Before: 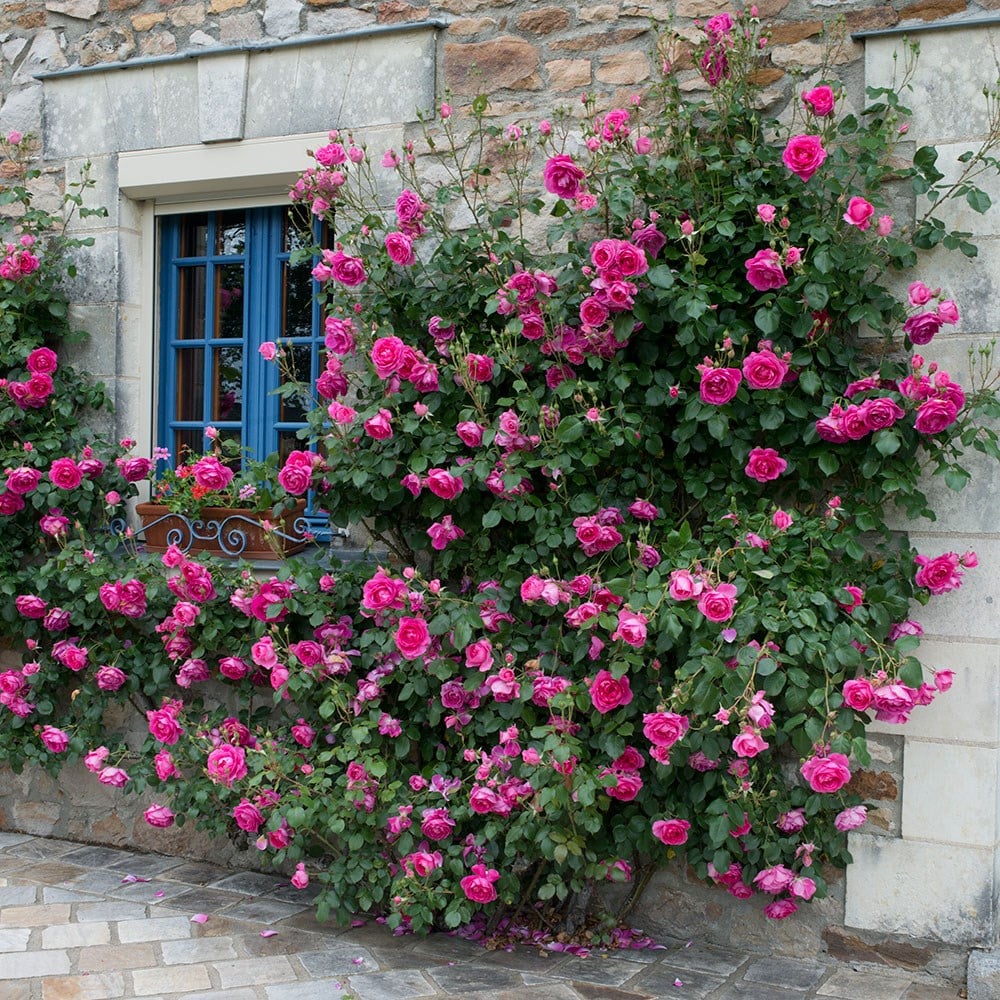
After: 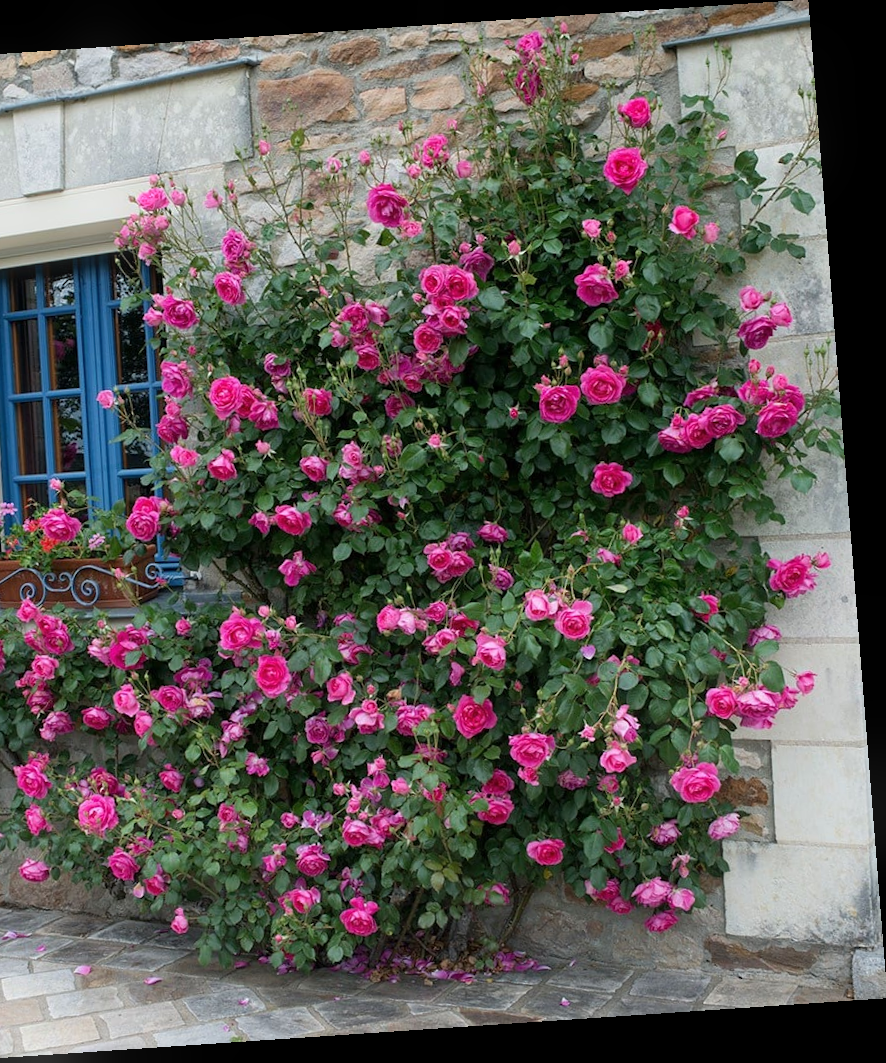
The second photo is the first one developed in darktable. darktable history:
crop: left 17.582%, bottom 0.031%
shadows and highlights: radius 125.46, shadows 21.19, highlights -21.19, low approximation 0.01
rotate and perspective: rotation -4.2°, shear 0.006, automatic cropping off
bloom: size 5%, threshold 95%, strength 15%
